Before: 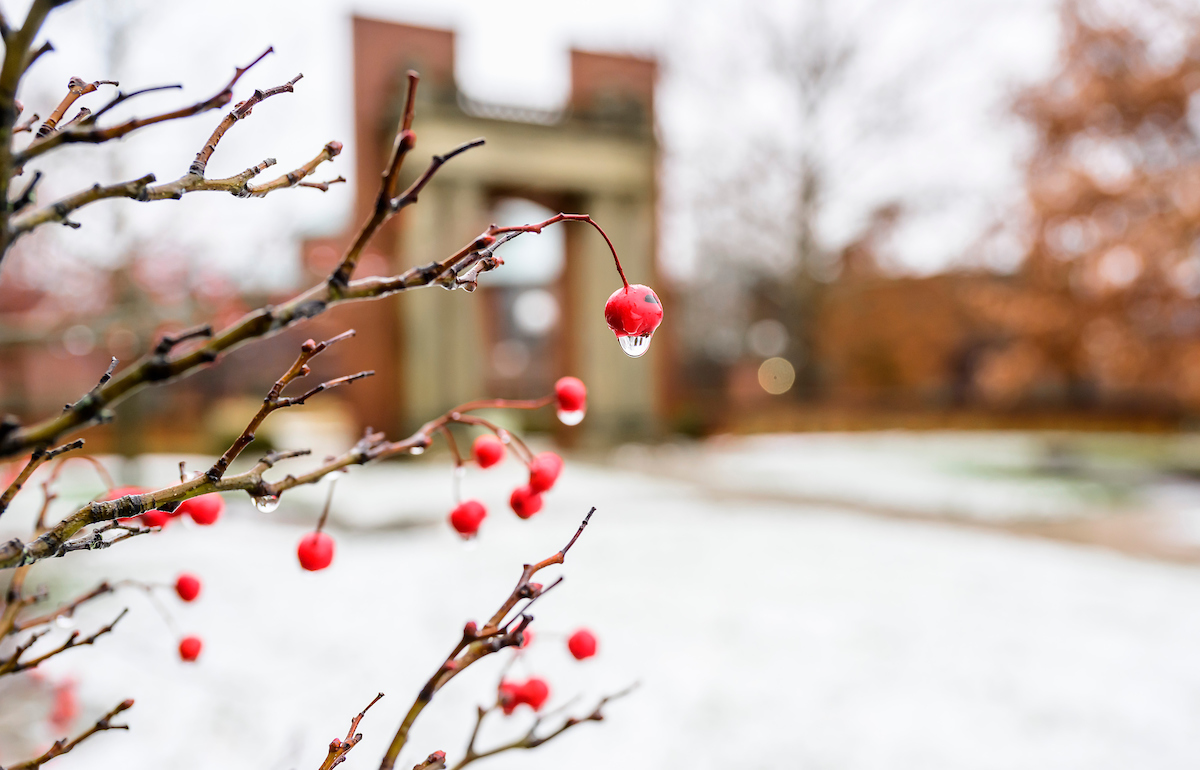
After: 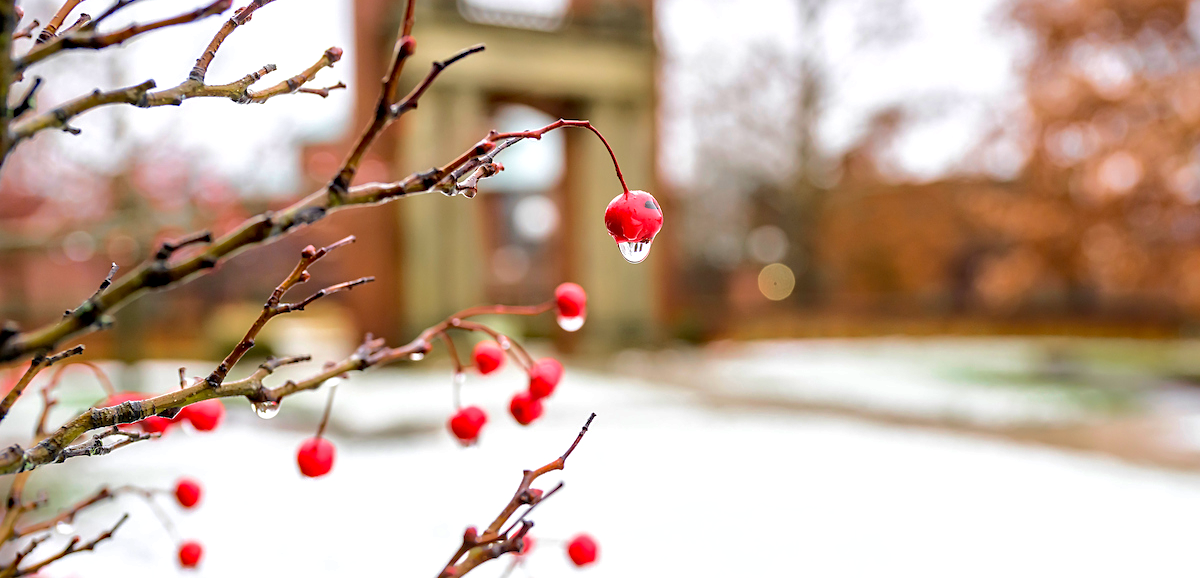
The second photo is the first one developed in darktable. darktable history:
crop and rotate: top 12.335%, bottom 12.483%
sharpen: amount 0.216
shadows and highlights: on, module defaults
exposure: exposure 0.201 EV, compensate highlight preservation false
velvia: on, module defaults
haze removal: adaptive false
